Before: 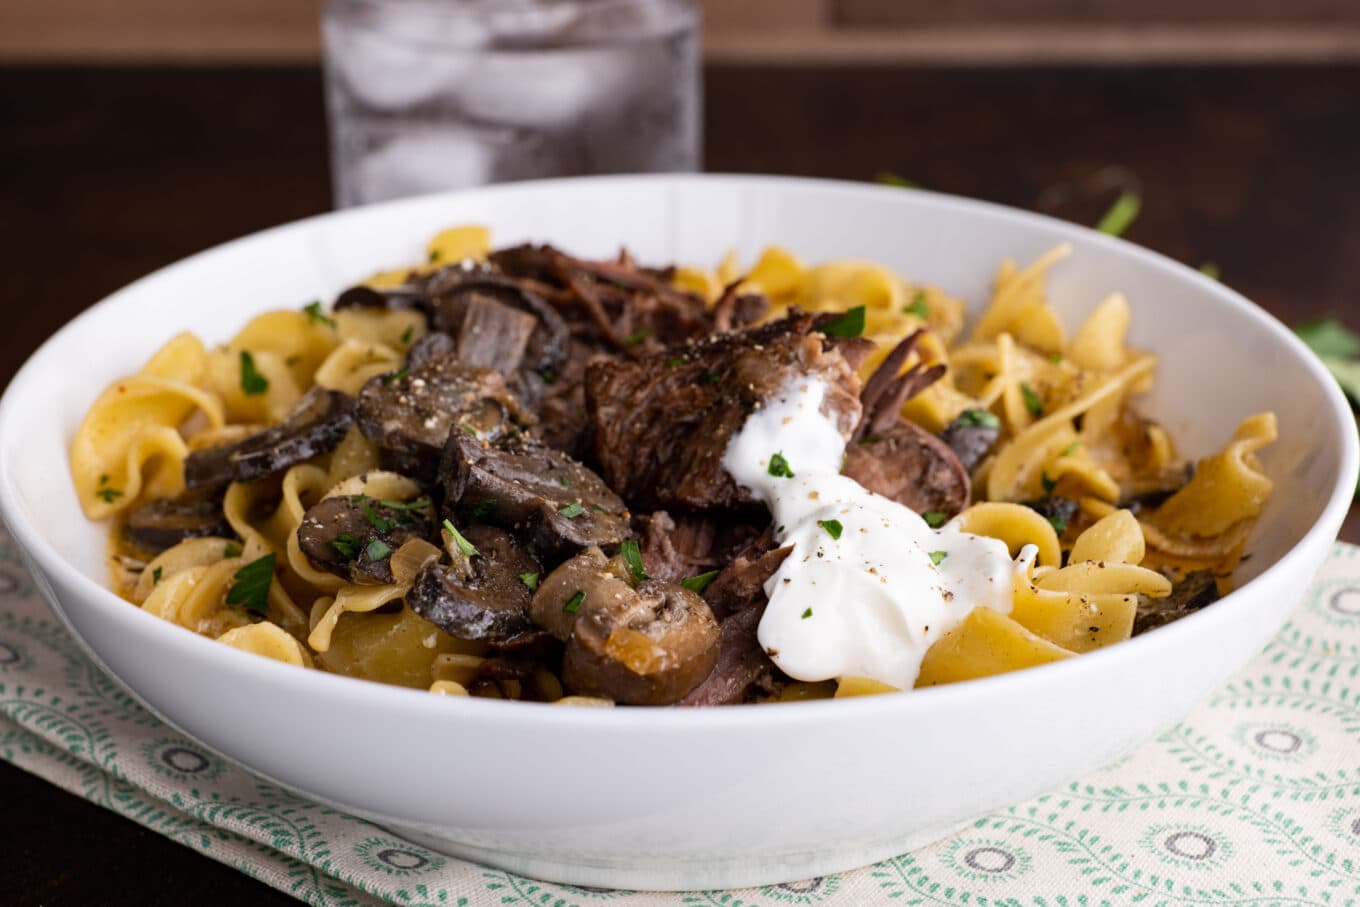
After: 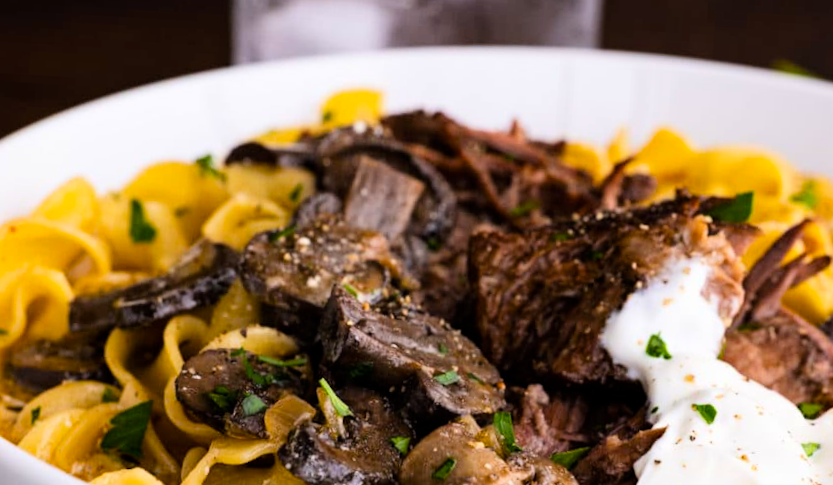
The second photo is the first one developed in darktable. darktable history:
crop and rotate: angle -4.99°, left 2.122%, top 6.945%, right 27.566%, bottom 30.519%
rotate and perspective: rotation -1.32°, lens shift (horizontal) -0.031, crop left 0.015, crop right 0.985, crop top 0.047, crop bottom 0.982
tone curve: curves: ch0 [(0, 0) (0.004, 0.001) (0.133, 0.112) (0.325, 0.362) (0.832, 0.893) (1, 1)], color space Lab, linked channels, preserve colors none
color balance rgb: perceptual saturation grading › global saturation 20%, global vibrance 20%
